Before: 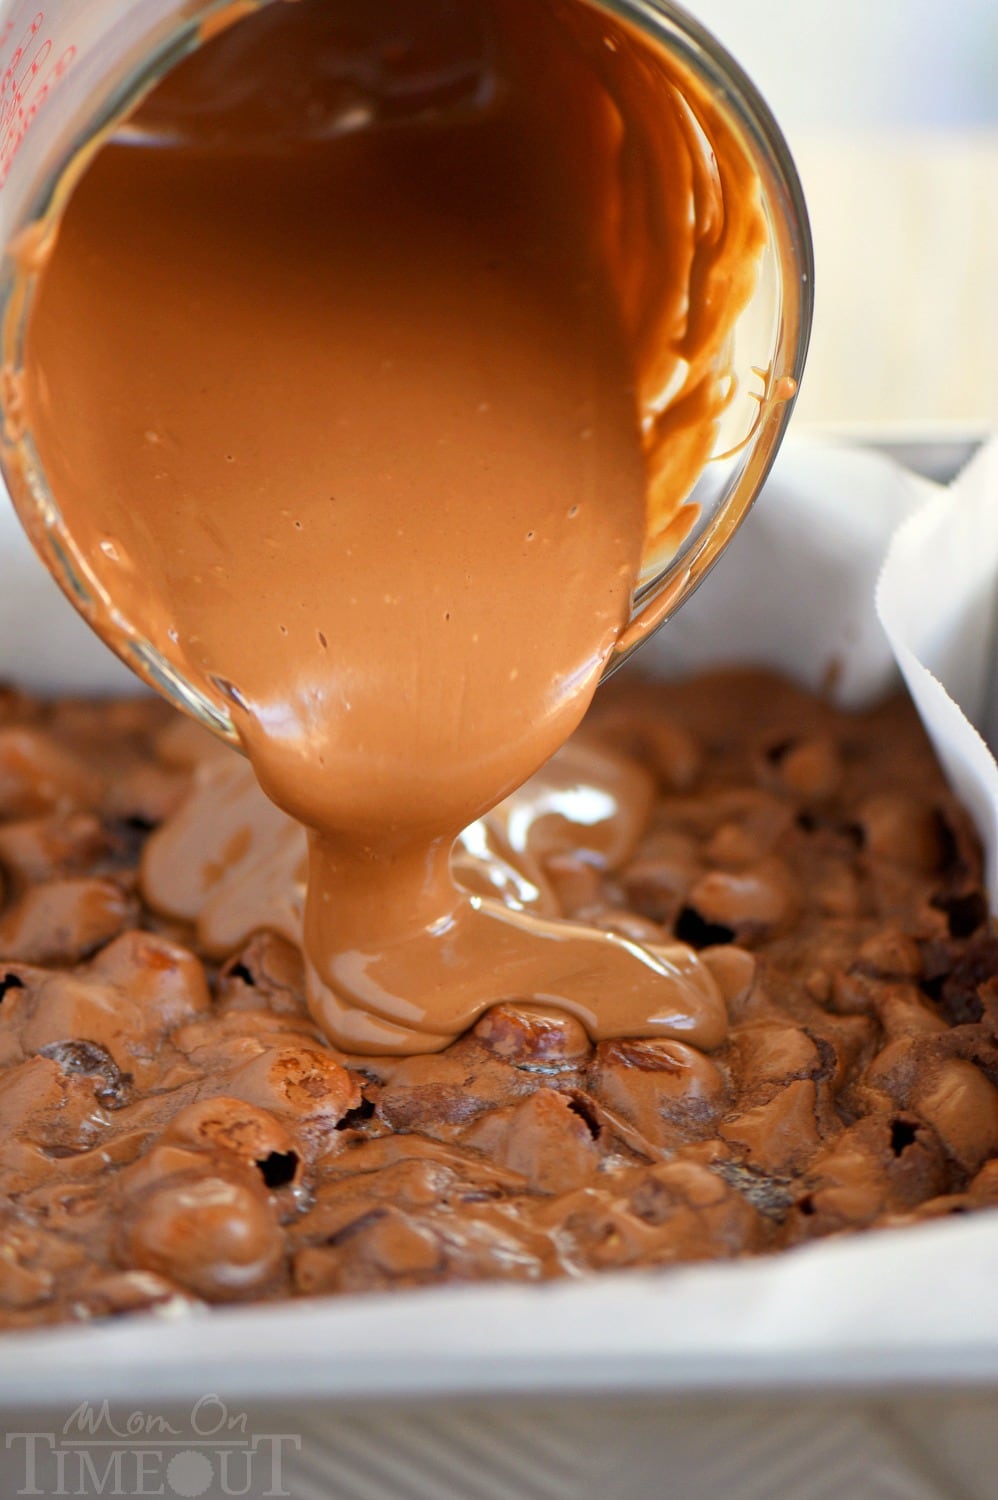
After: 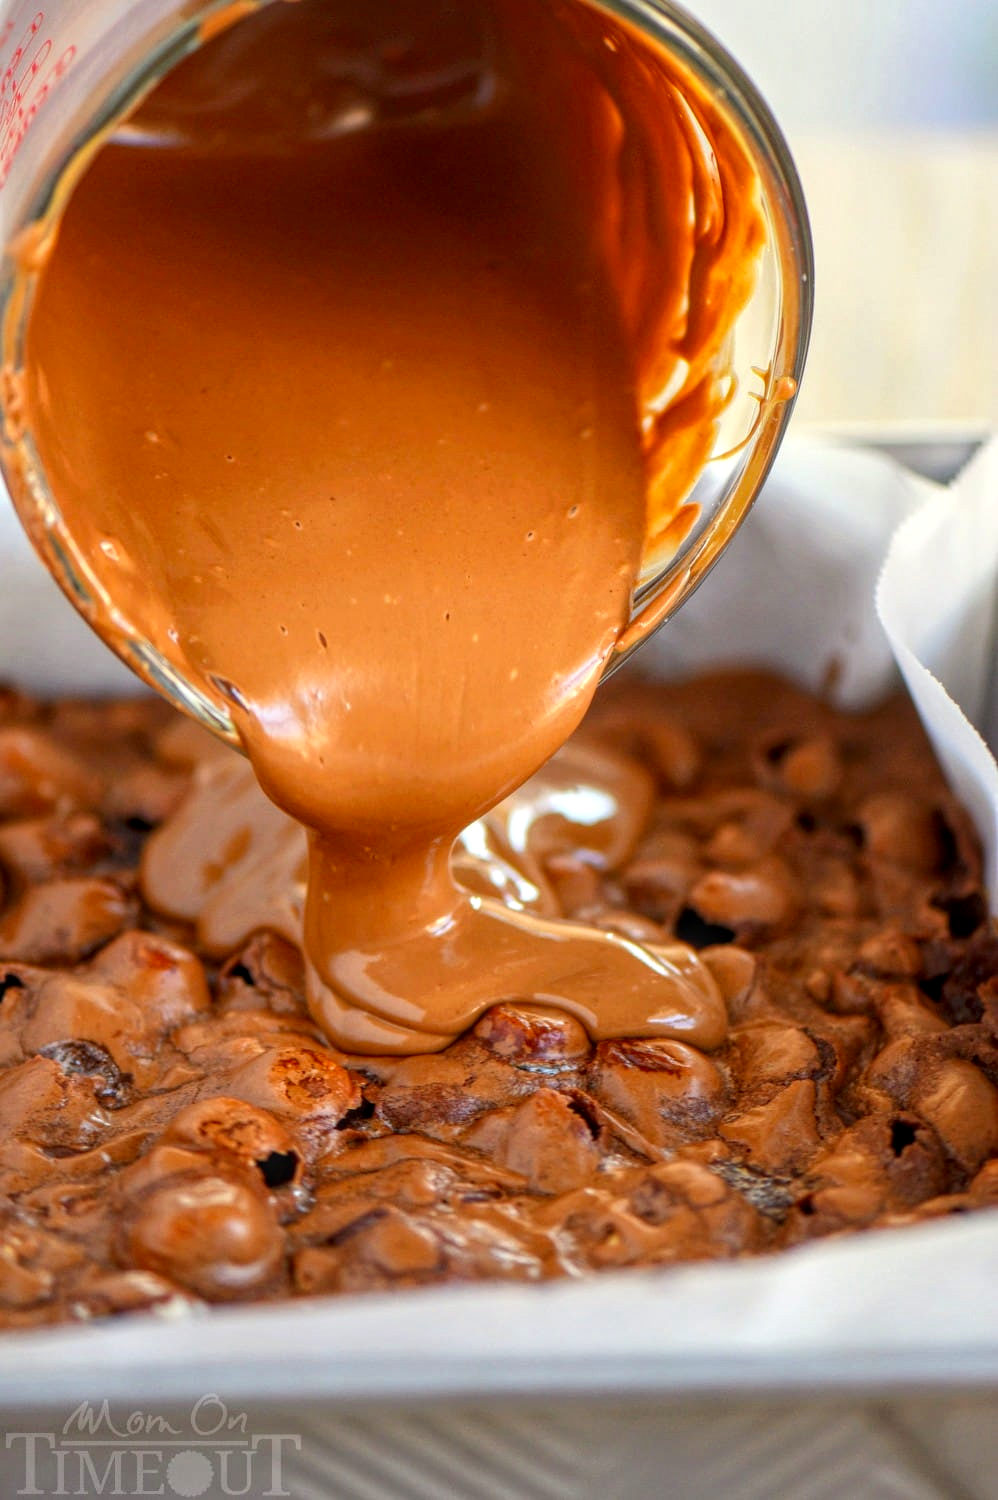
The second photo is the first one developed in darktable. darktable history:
contrast brightness saturation: contrast 0.094, saturation 0.269
local contrast: highlights 76%, shadows 55%, detail 177%, midtone range 0.213
